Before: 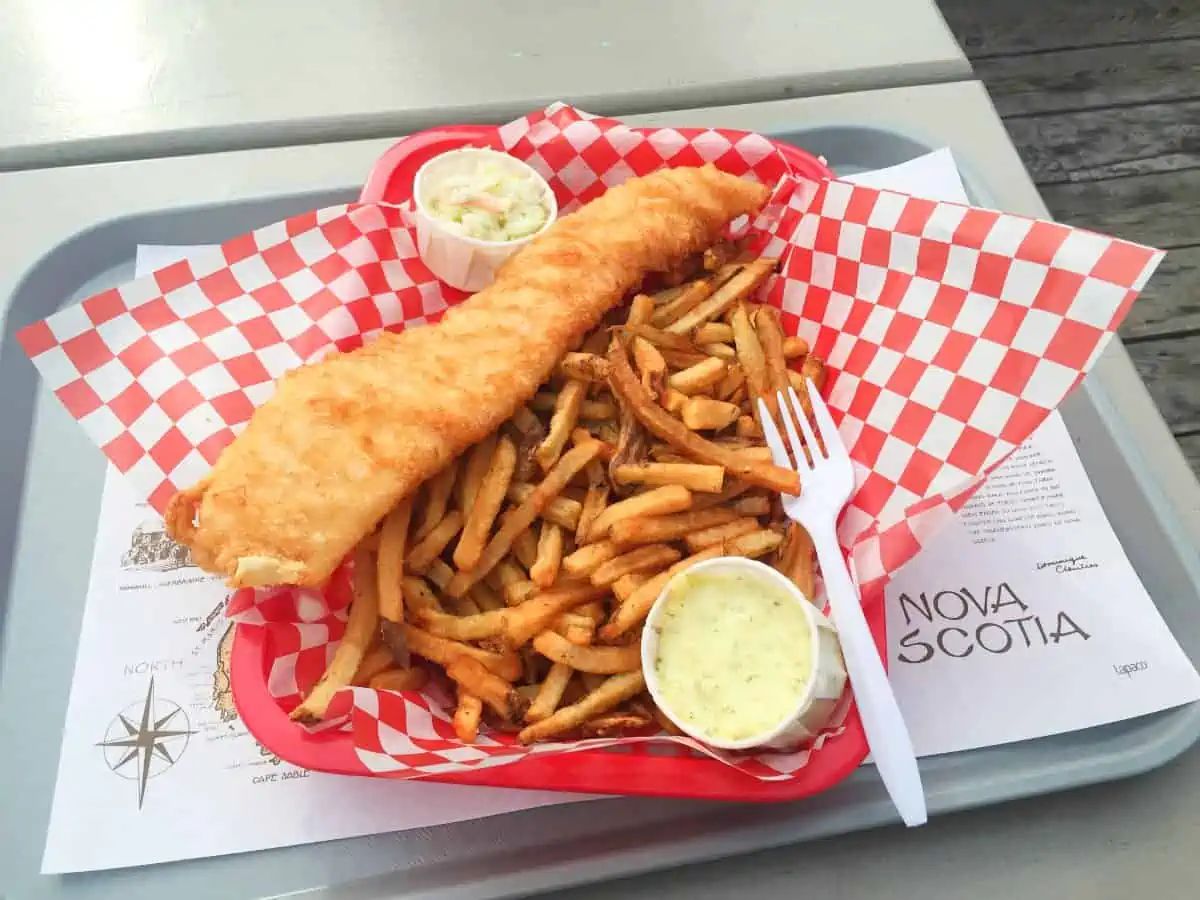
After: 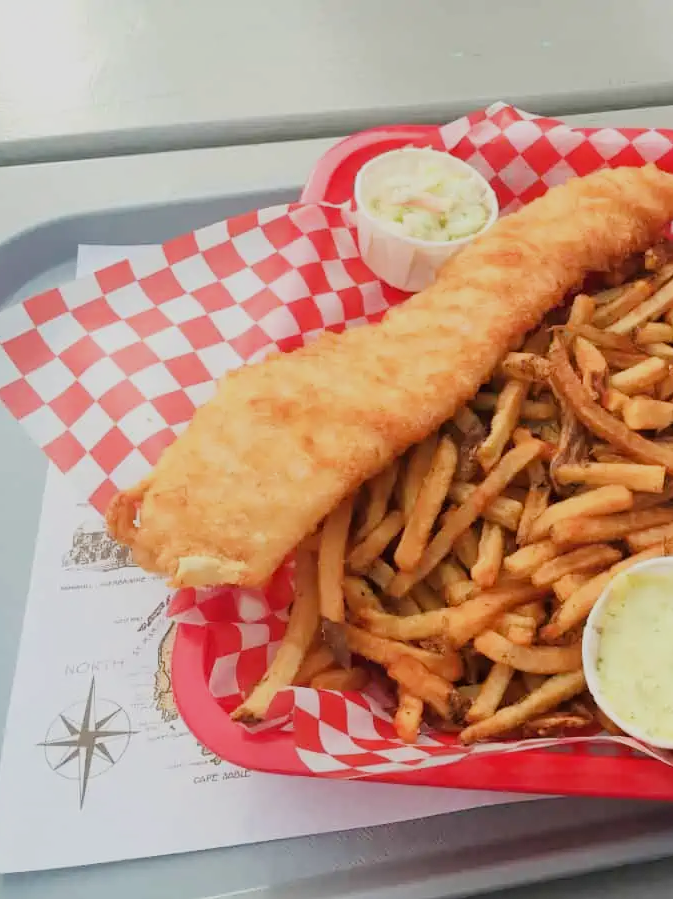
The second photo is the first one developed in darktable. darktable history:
filmic rgb: black relative exposure -8 EV, white relative exposure 3.97 EV, hardness 4.19, contrast 0.995, iterations of high-quality reconstruction 0
crop: left 4.937%, right 38.96%
